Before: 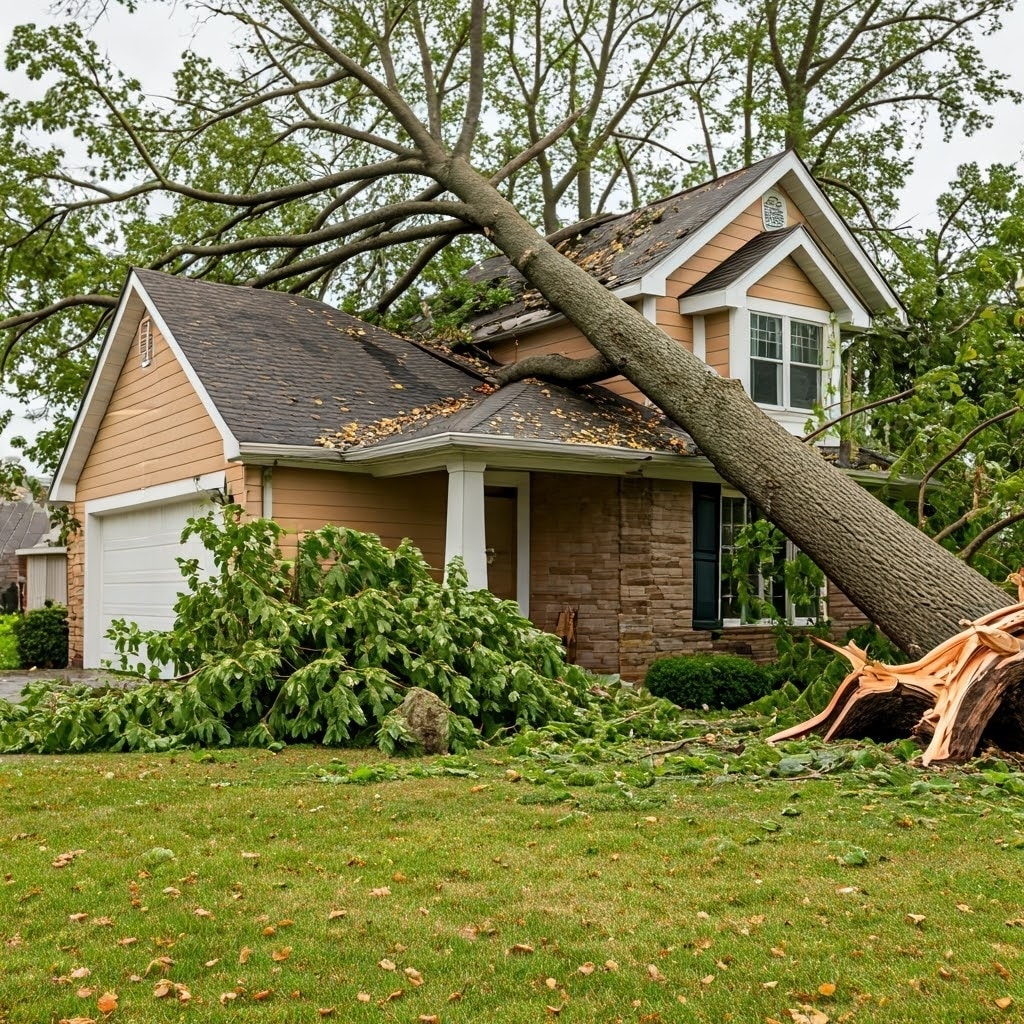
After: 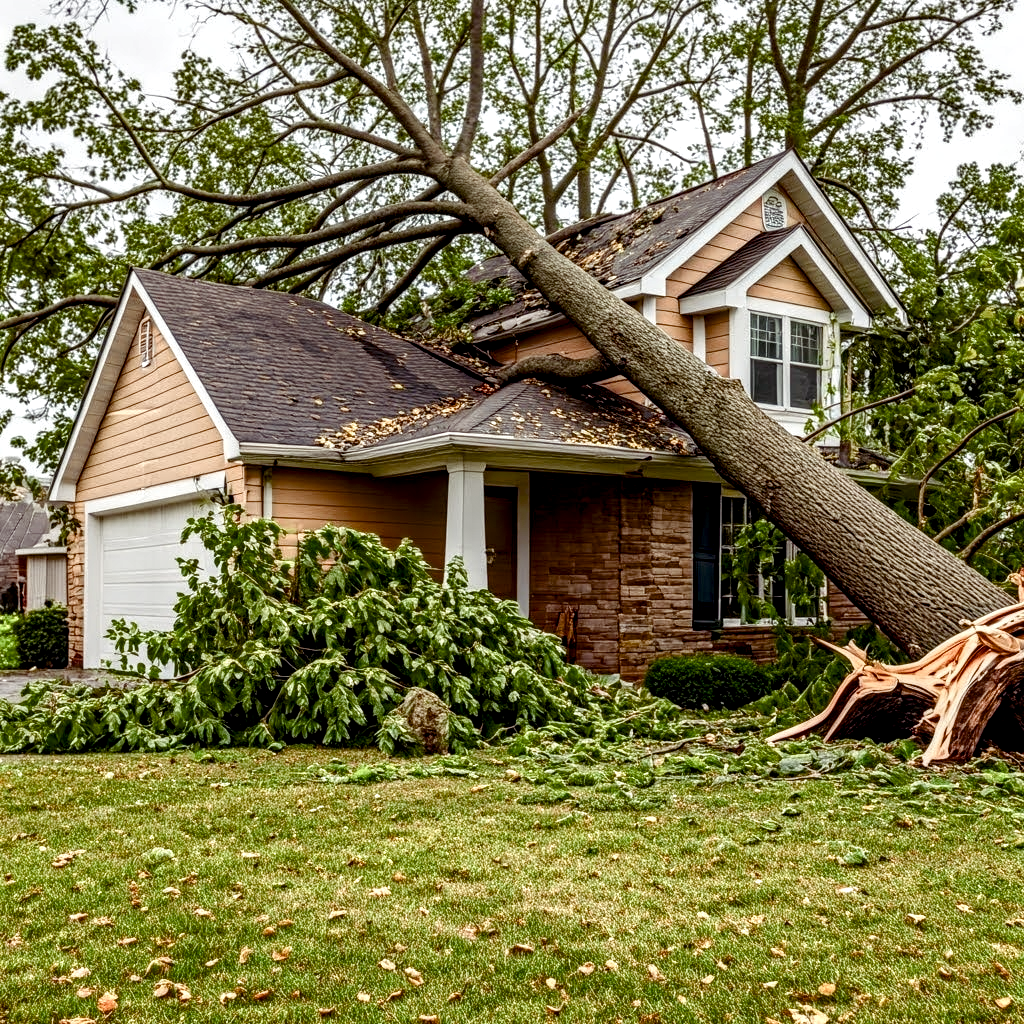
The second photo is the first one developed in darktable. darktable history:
local contrast: detail 160%
color balance rgb: shadows lift › luminance 0.63%, shadows lift › chroma 6.829%, shadows lift › hue 301.47°, perceptual saturation grading › global saturation 20%, perceptual saturation grading › highlights -50.173%, perceptual saturation grading › shadows 30.314%, saturation formula JzAzBz (2021)
